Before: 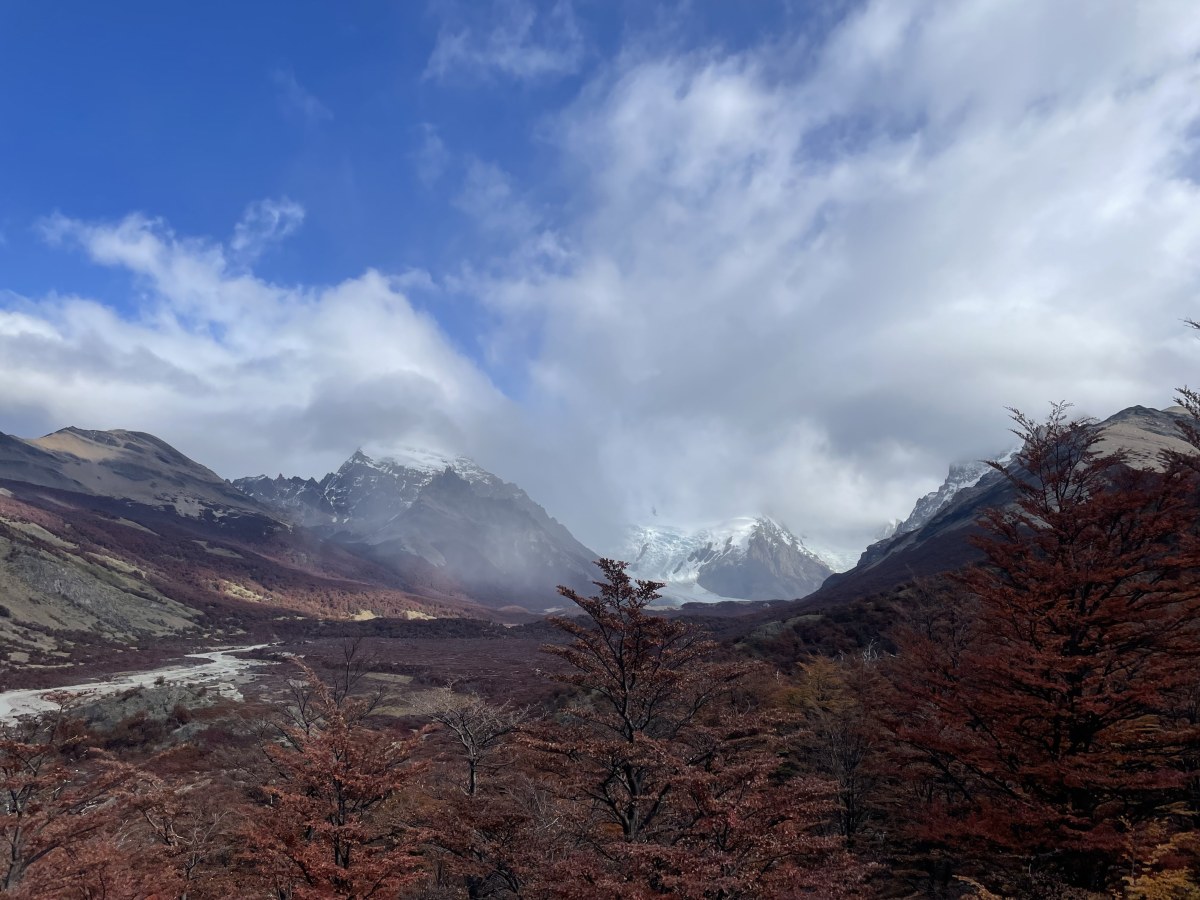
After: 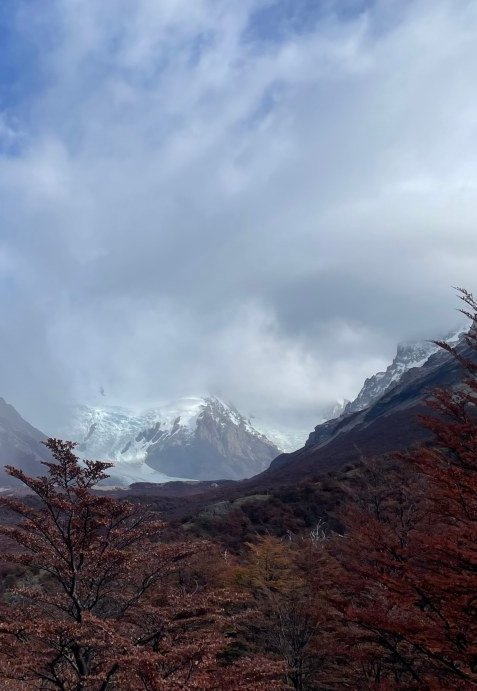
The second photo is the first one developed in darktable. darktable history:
crop: left 46.037%, top 13.373%, right 14.168%, bottom 9.819%
